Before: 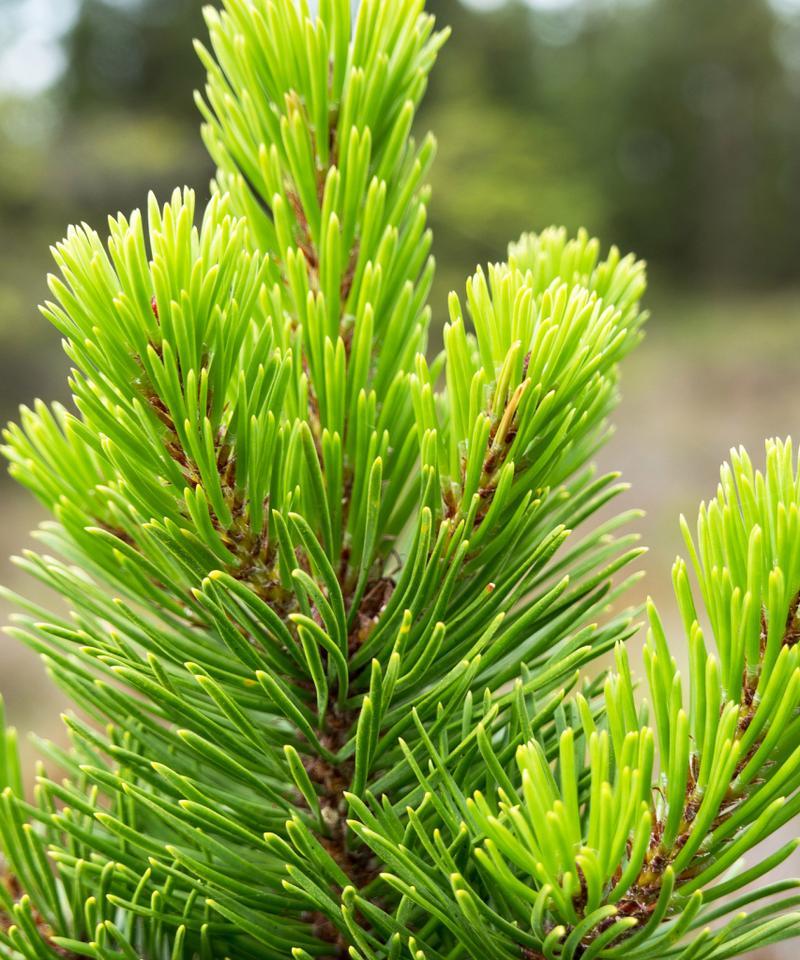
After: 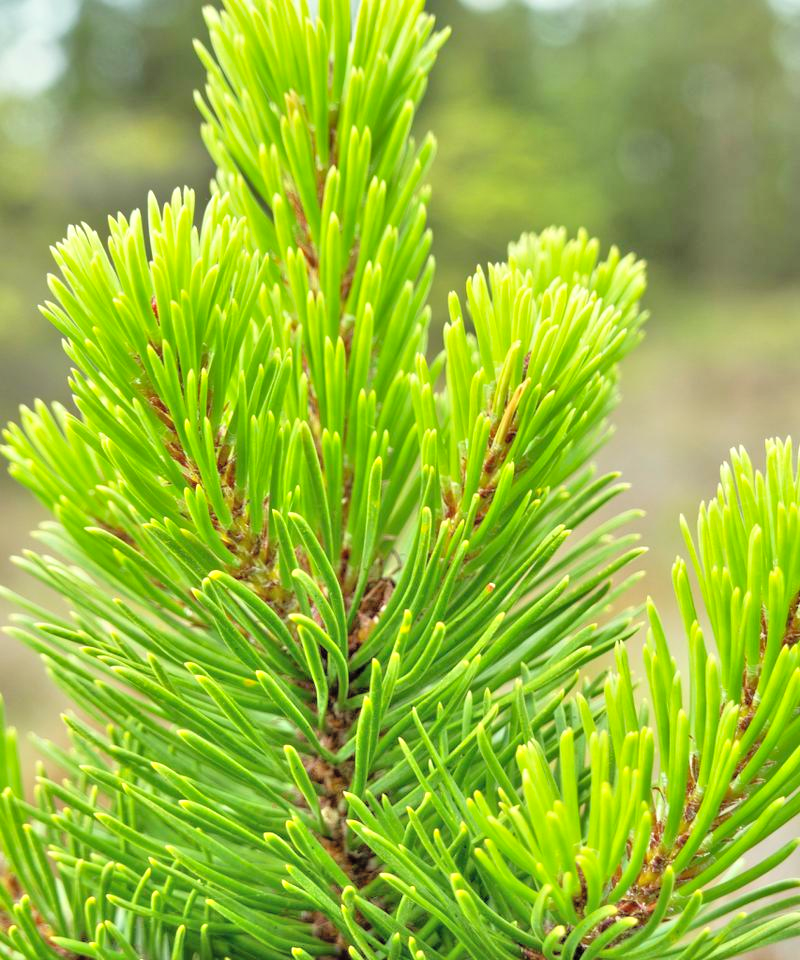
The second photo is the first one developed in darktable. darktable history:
contrast brightness saturation: brightness 0.15
tone equalizer: -7 EV 0.15 EV, -6 EV 0.6 EV, -5 EV 1.15 EV, -4 EV 1.33 EV, -3 EV 1.15 EV, -2 EV 0.6 EV, -1 EV 0.15 EV, mask exposure compensation -0.5 EV
shadows and highlights: shadows 32, highlights -32, soften with gaussian
color correction: highlights a* -4.28, highlights b* 6.53
